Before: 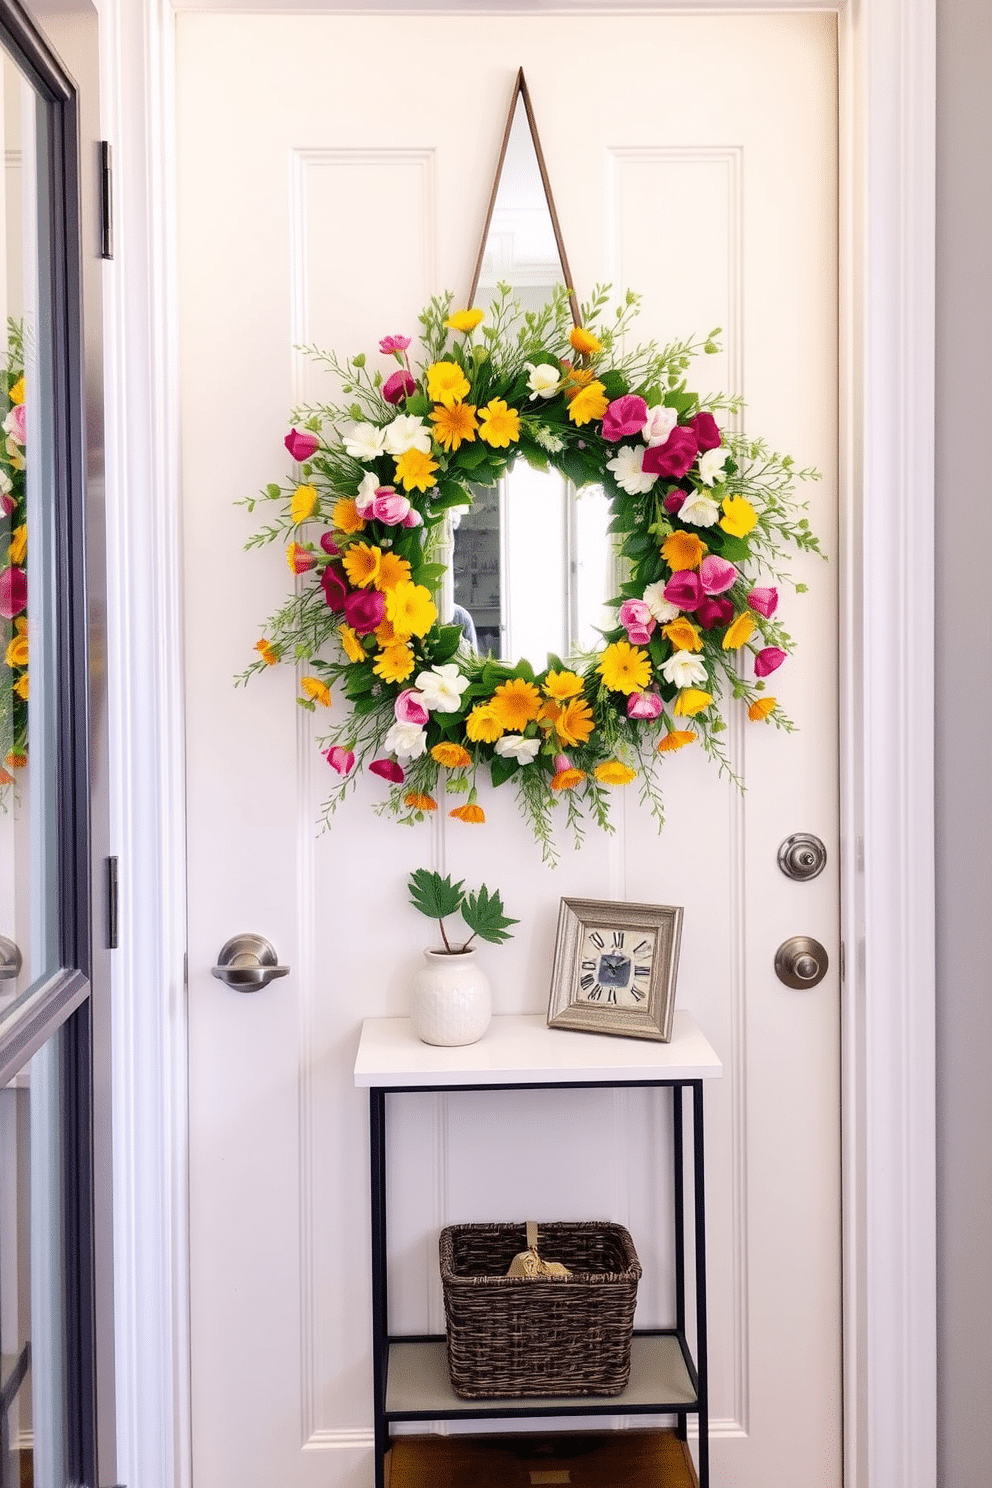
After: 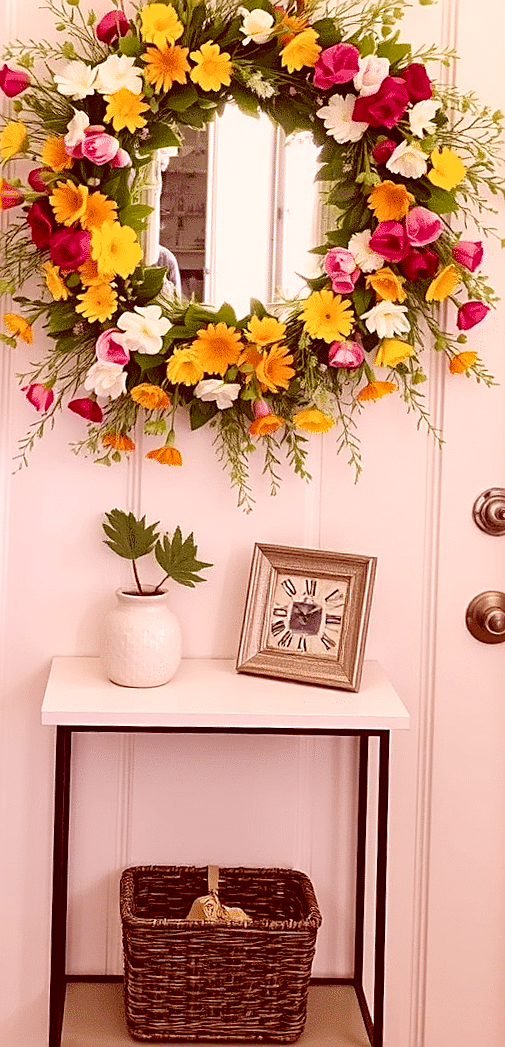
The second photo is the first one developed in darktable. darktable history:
rotate and perspective: rotation 2.17°, automatic cropping off
crop: left 31.379%, top 24.658%, right 20.326%, bottom 6.628%
color correction: highlights a* 9.03, highlights b* 8.71, shadows a* 40, shadows b* 40, saturation 0.8
haze removal: compatibility mode true, adaptive false
sharpen: on, module defaults
